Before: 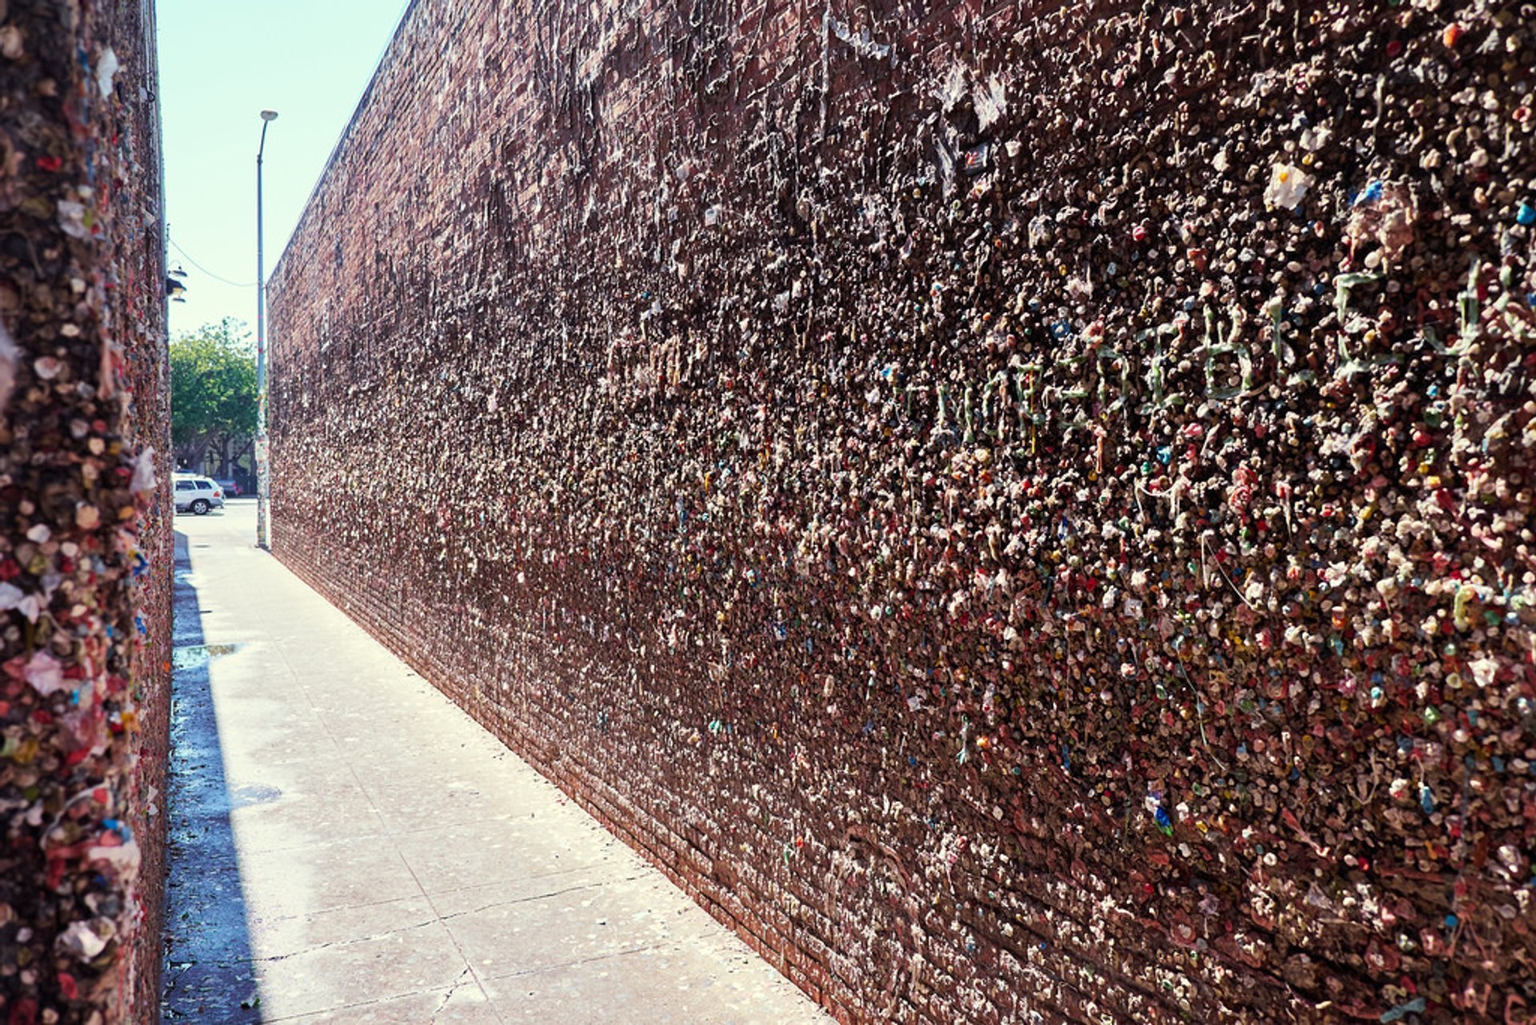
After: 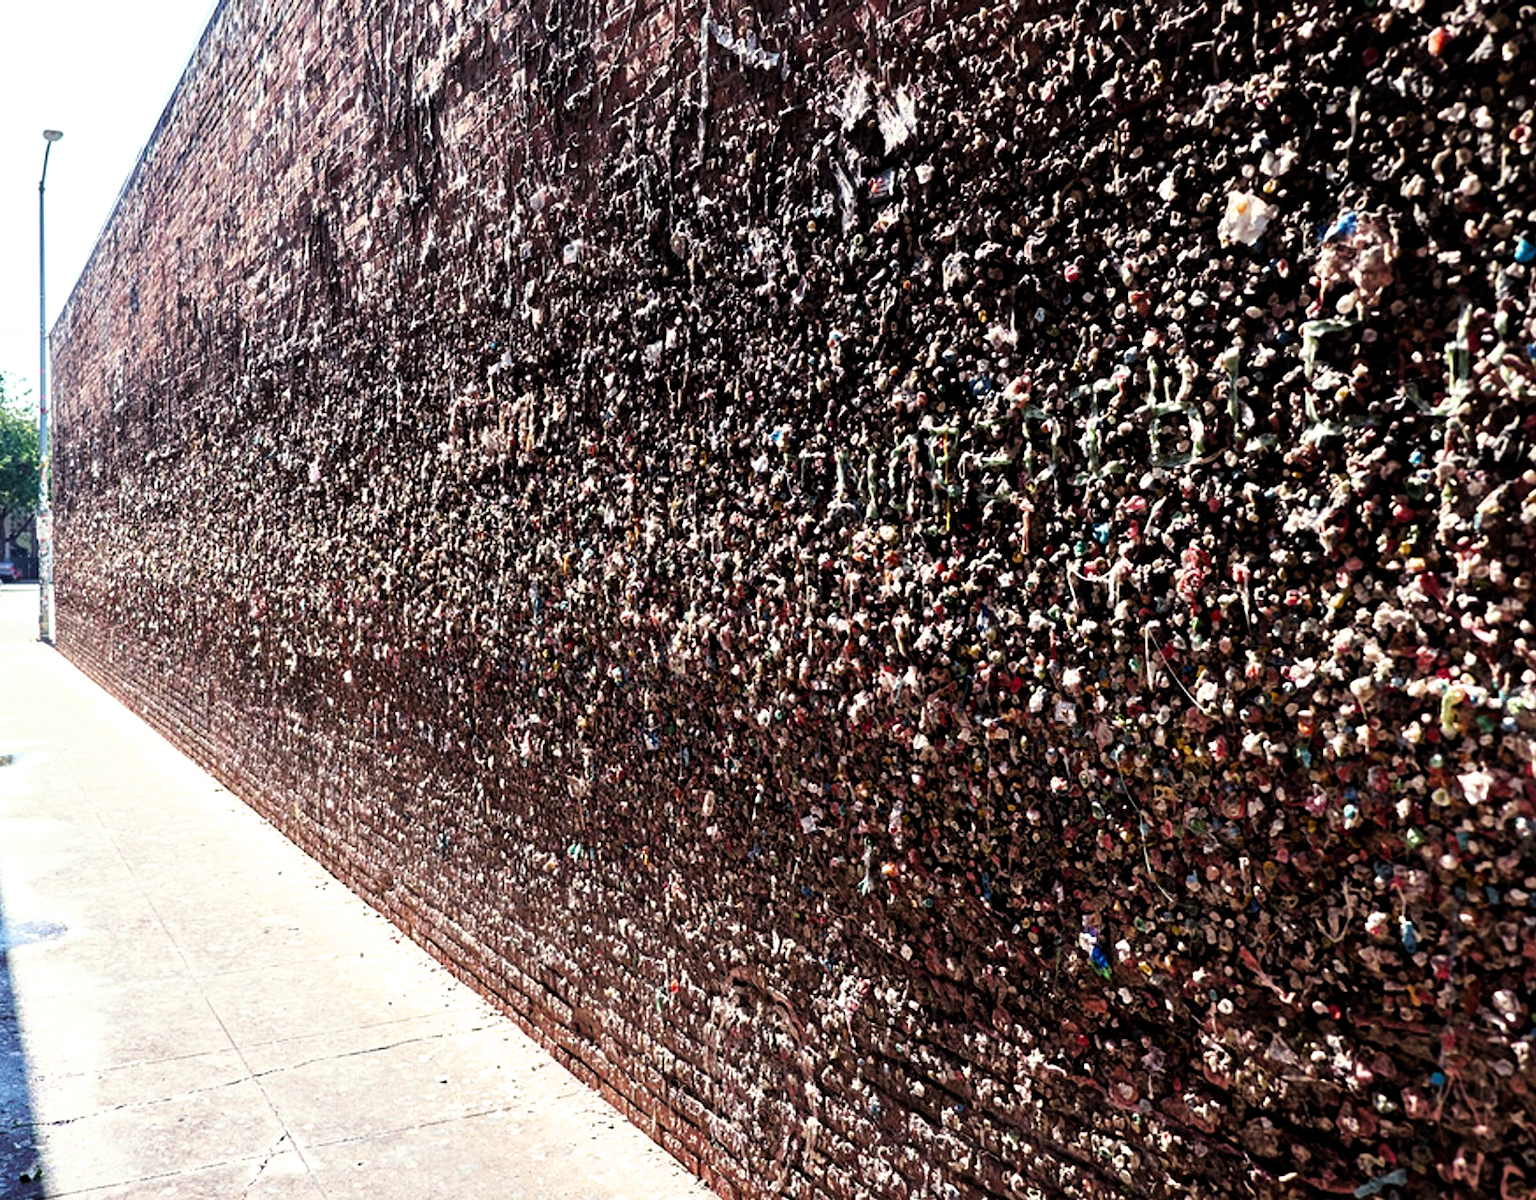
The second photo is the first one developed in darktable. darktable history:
crop and rotate: left 14.602%
filmic rgb: black relative exposure -8.28 EV, white relative exposure 2.2 EV, threshold 3.06 EV, target white luminance 99.862%, hardness 7.18, latitude 74.56%, contrast 1.317, highlights saturation mix -2.83%, shadows ↔ highlights balance 30.54%, enable highlight reconstruction true
